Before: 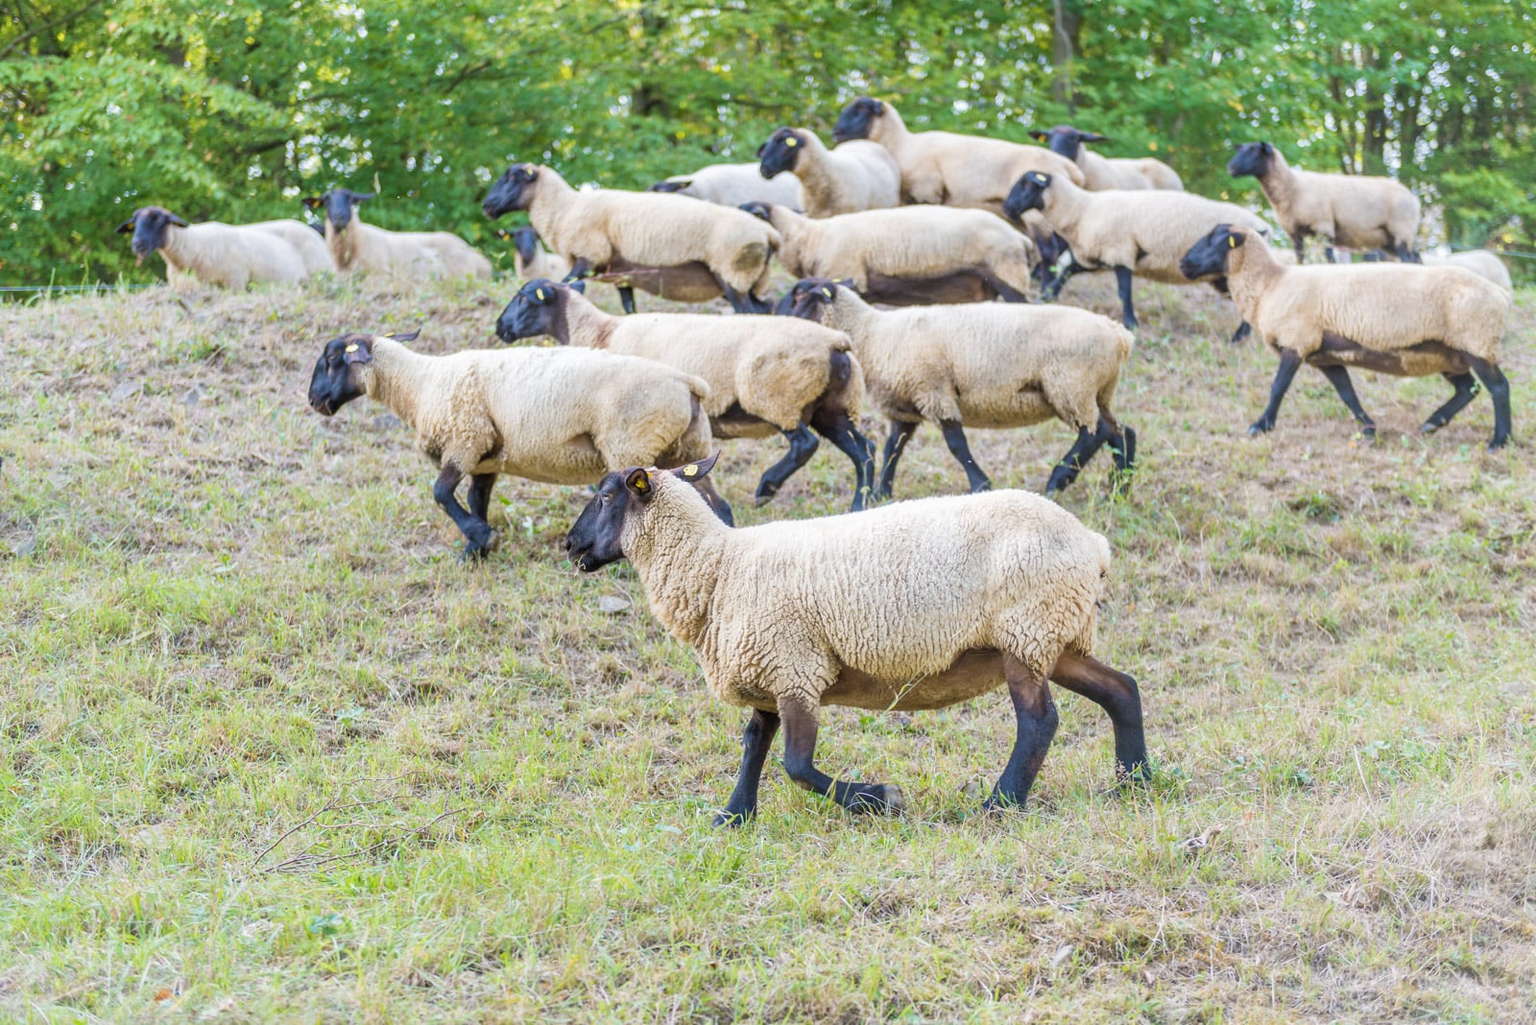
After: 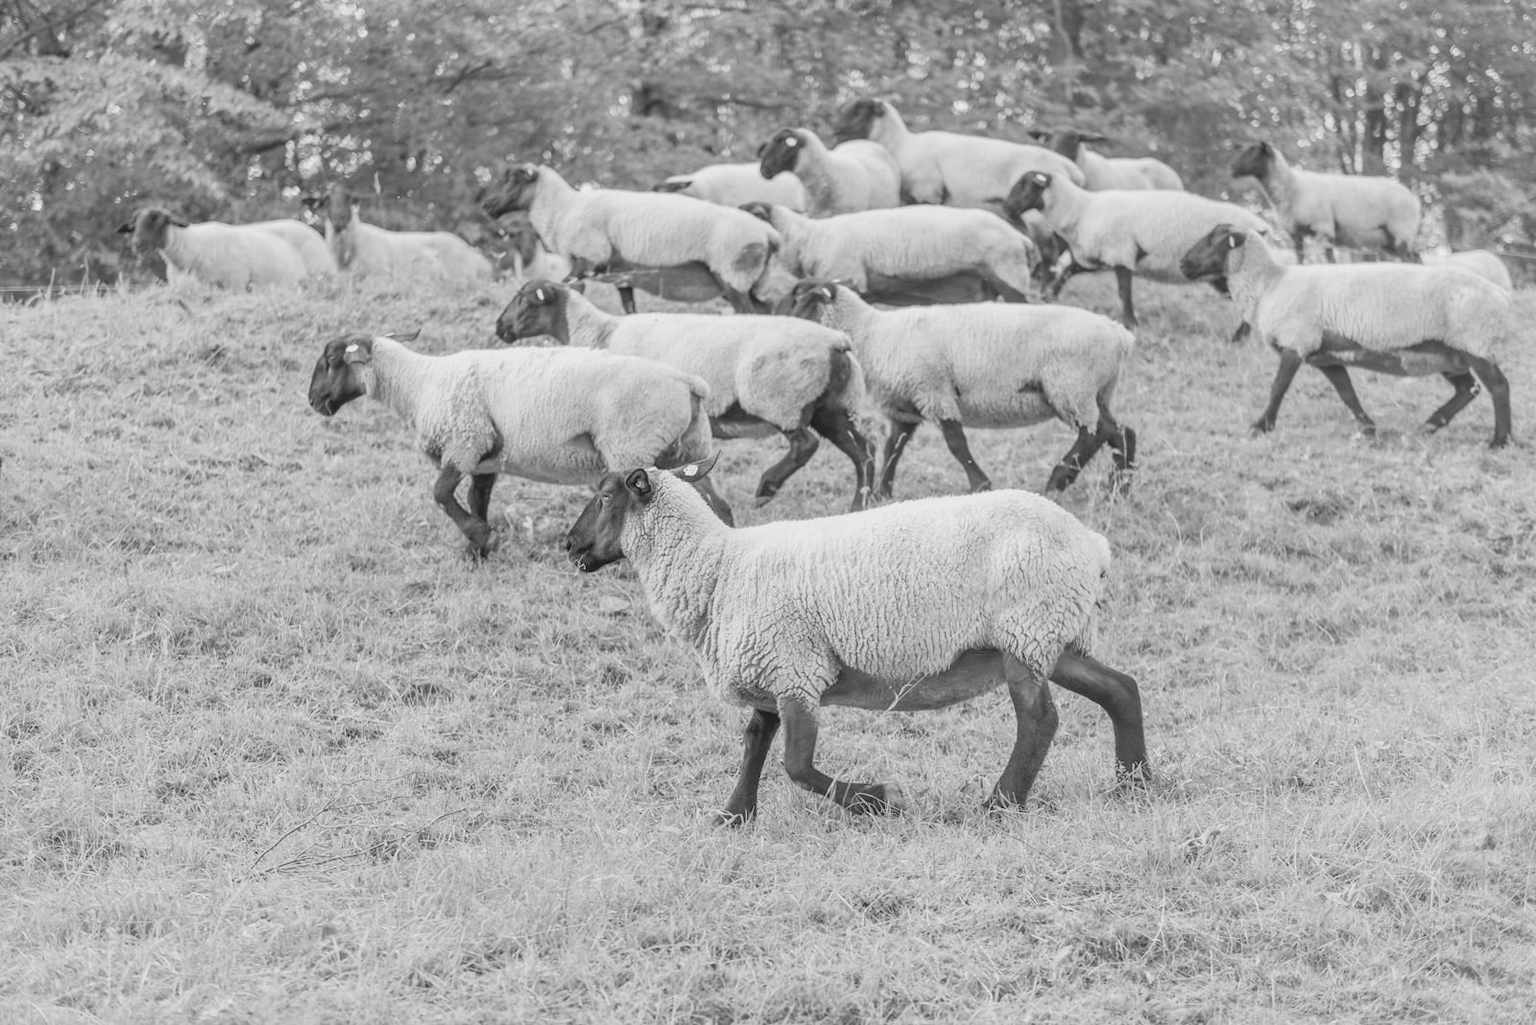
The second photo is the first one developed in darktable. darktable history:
contrast brightness saturation: contrast -0.15, brightness 0.05, saturation -0.12
monochrome: size 3.1
